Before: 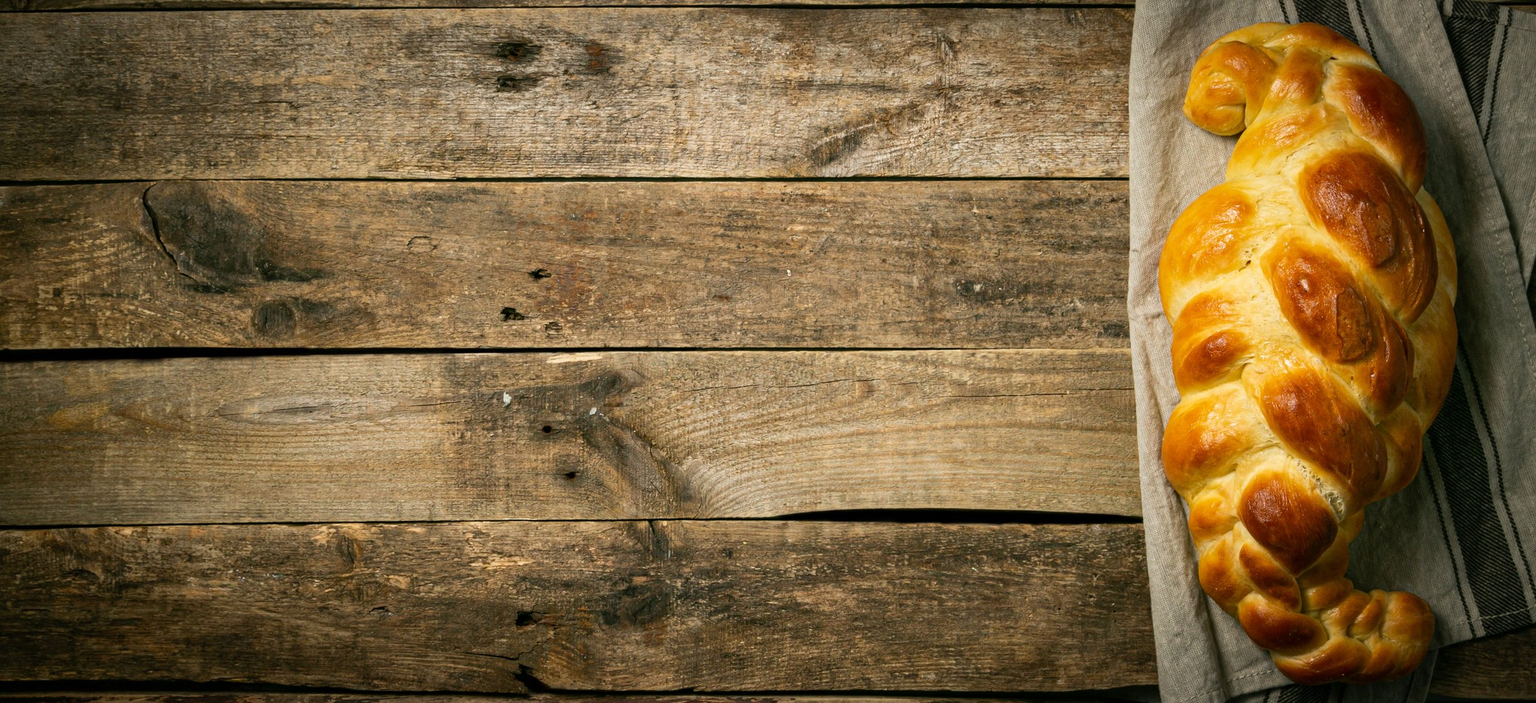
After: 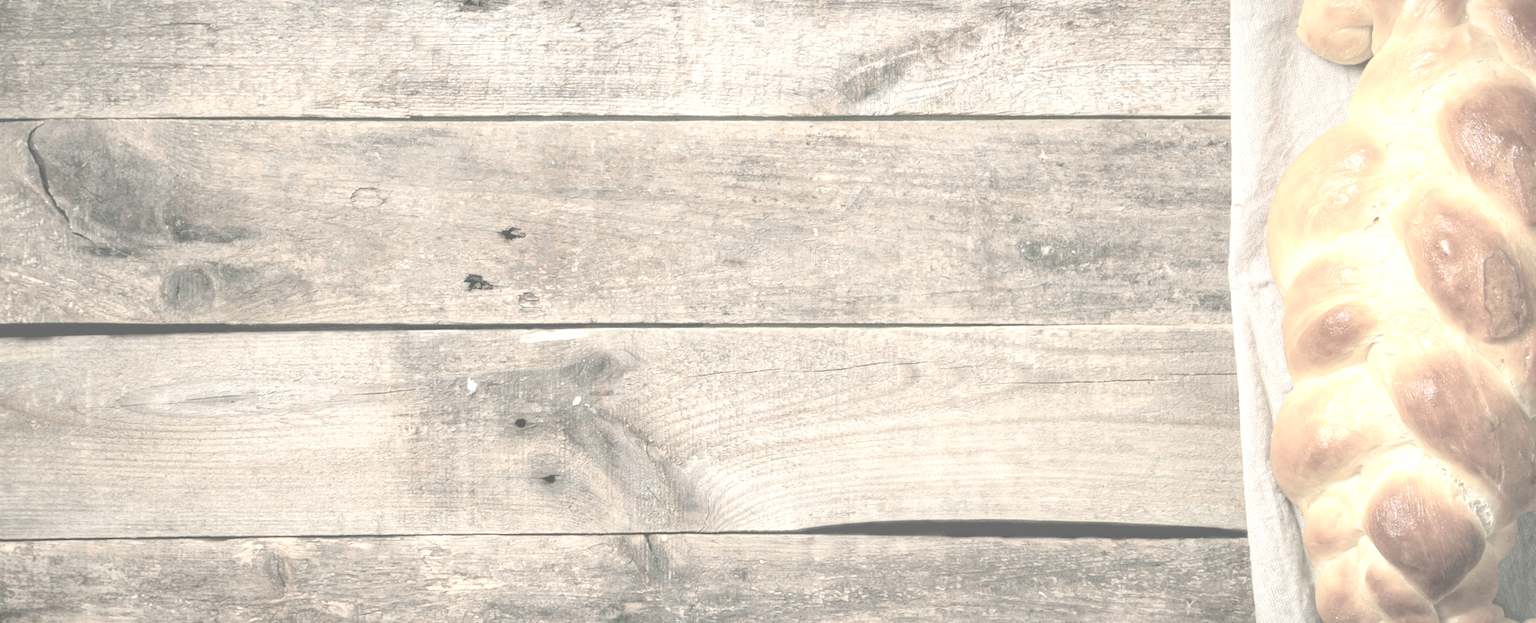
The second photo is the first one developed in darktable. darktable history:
crop: left 7.856%, top 11.836%, right 10.12%, bottom 15.387%
local contrast: on, module defaults
exposure: black level correction 0, exposure 1.45 EV, compensate exposure bias true, compensate highlight preservation false
contrast brightness saturation: contrast -0.32, brightness 0.75, saturation -0.78
contrast equalizer: y [[0.579, 0.58, 0.505, 0.5, 0.5, 0.5], [0.5 ×6], [0.5 ×6], [0 ×6], [0 ×6]]
